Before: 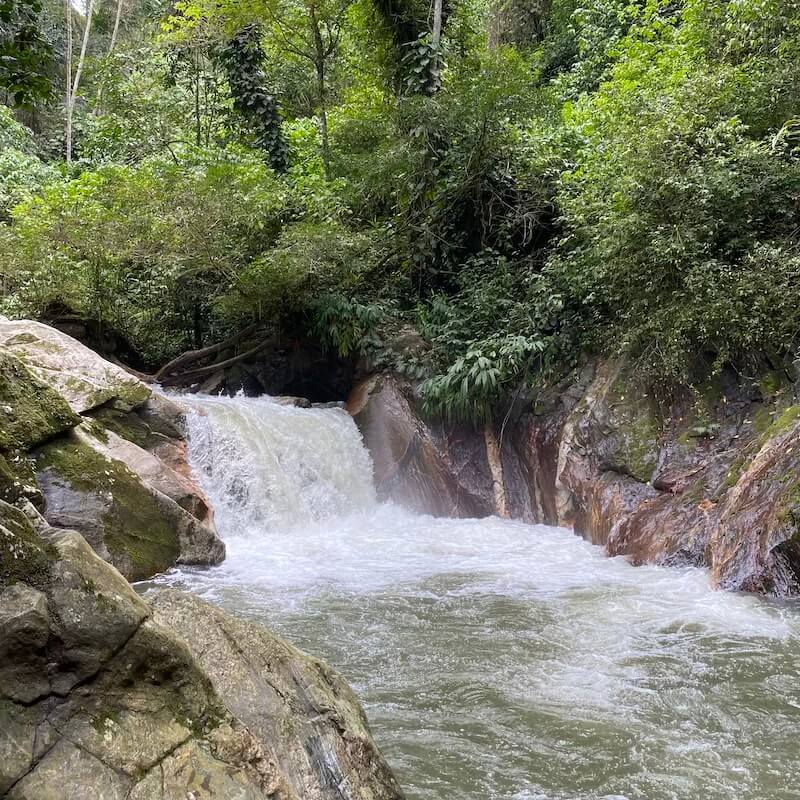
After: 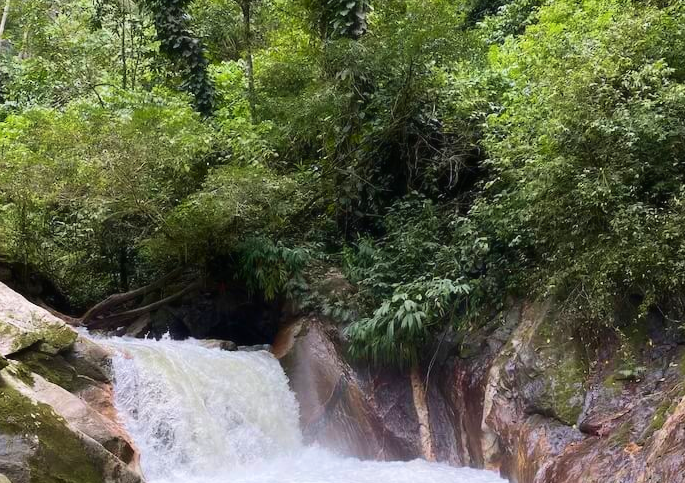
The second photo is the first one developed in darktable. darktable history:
crop and rotate: left 9.345%, top 7.22%, right 4.982%, bottom 32.331%
velvia: on, module defaults
contrast equalizer: octaves 7, y [[0.502, 0.505, 0.512, 0.529, 0.564, 0.588], [0.5 ×6], [0.502, 0.505, 0.512, 0.529, 0.564, 0.588], [0, 0.001, 0.001, 0.004, 0.008, 0.011], [0, 0.001, 0.001, 0.004, 0.008, 0.011]], mix -1
contrast brightness saturation: contrast 0.14
